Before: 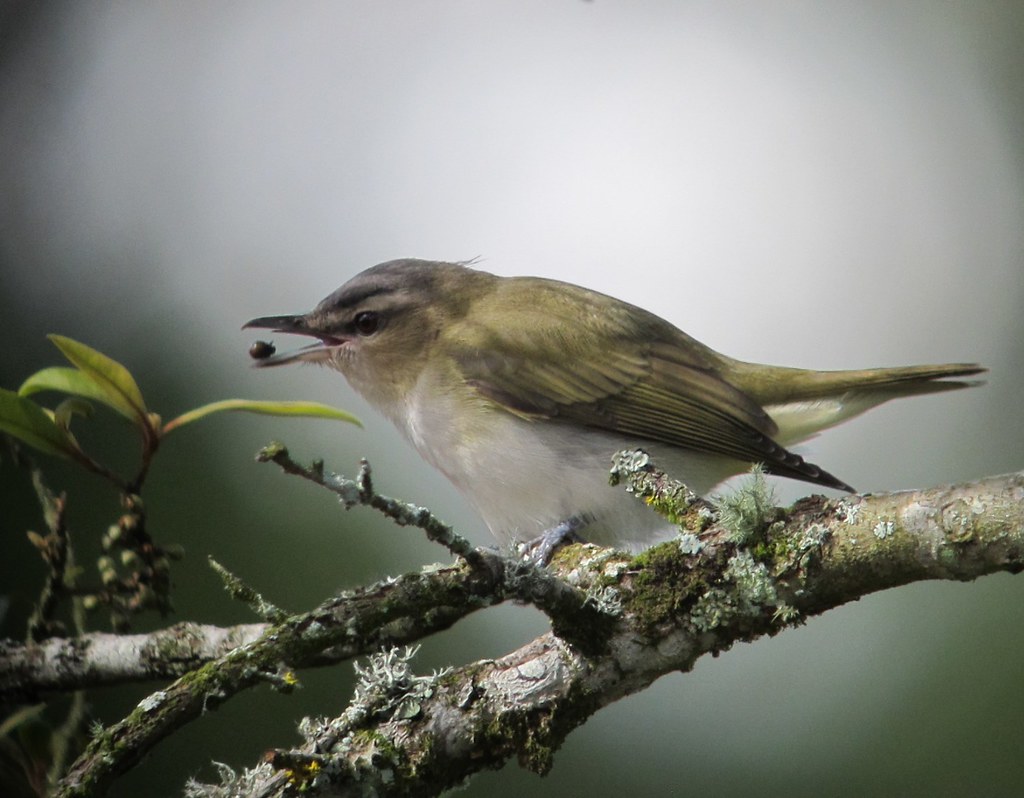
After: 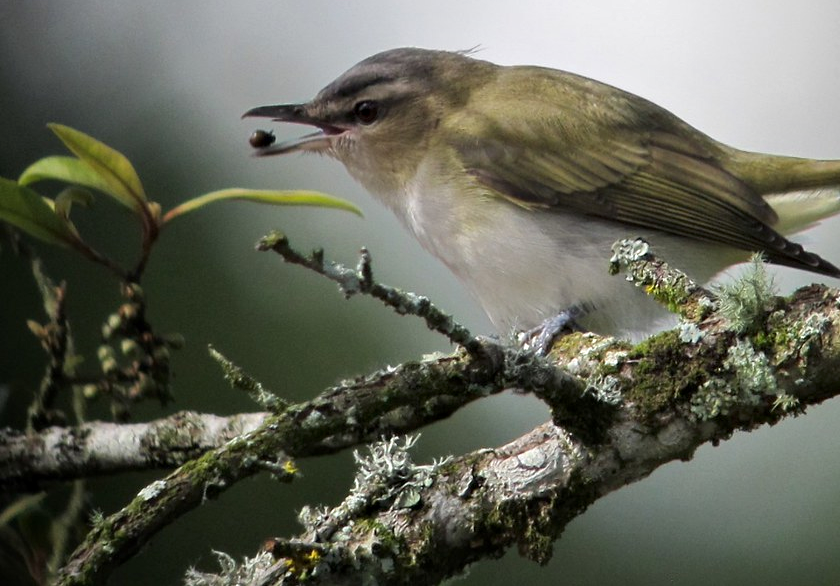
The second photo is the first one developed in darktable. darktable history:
contrast equalizer: octaves 7, y [[0.6 ×6], [0.55 ×6], [0 ×6], [0 ×6], [0 ×6]], mix 0.3
crop: top 26.531%, right 17.959%
